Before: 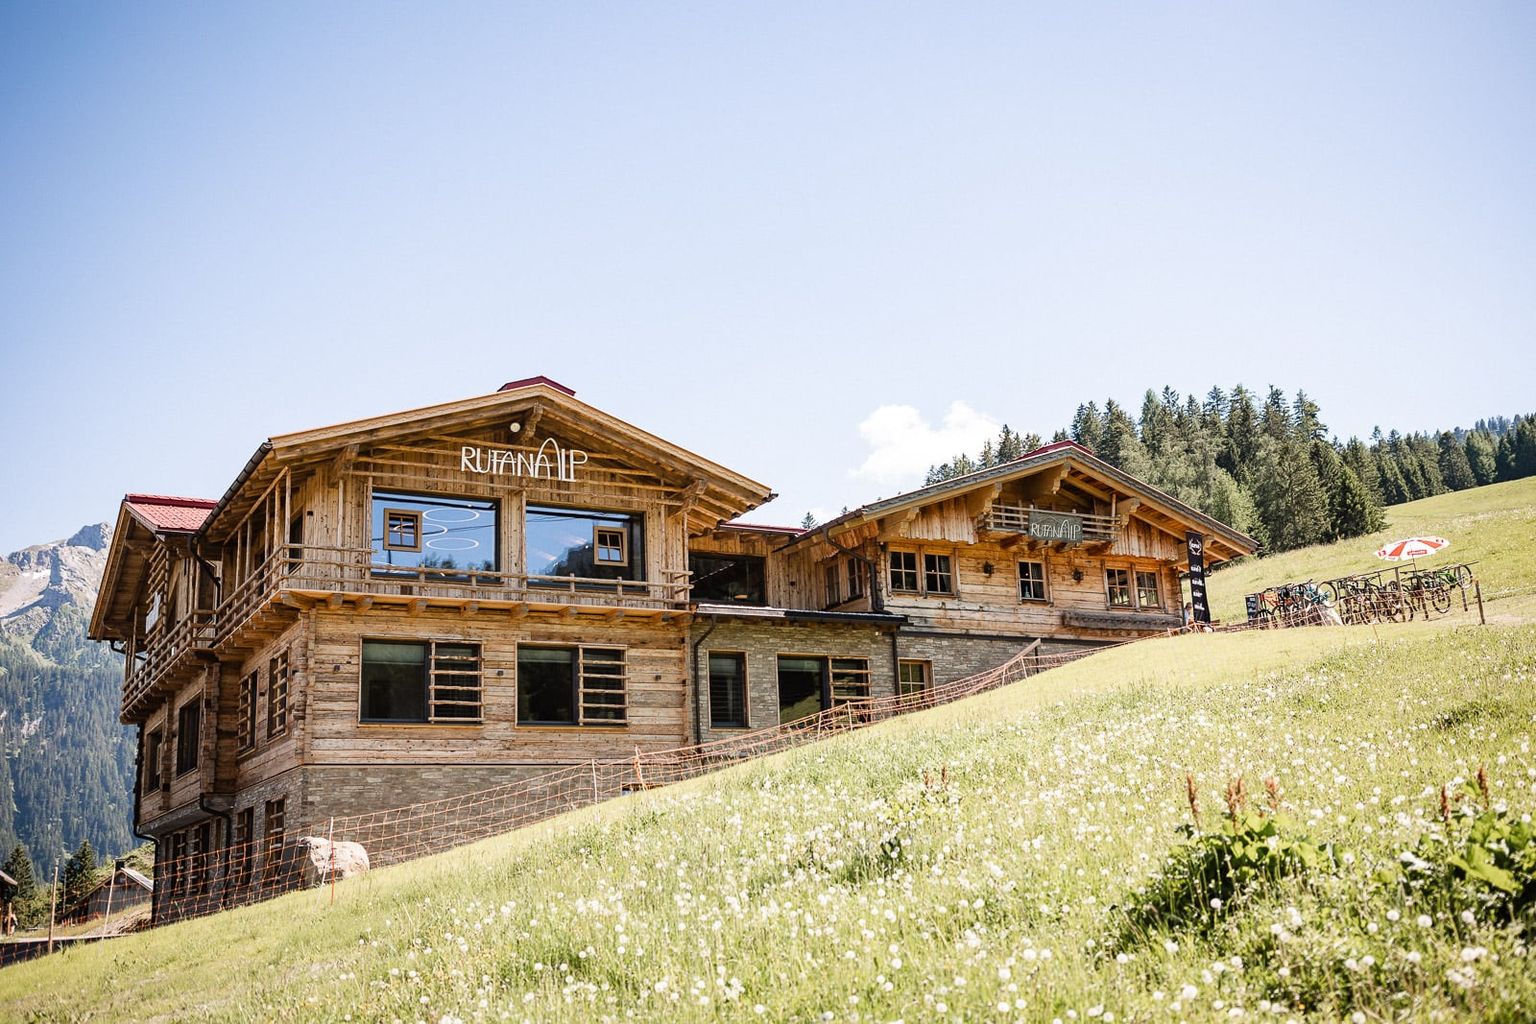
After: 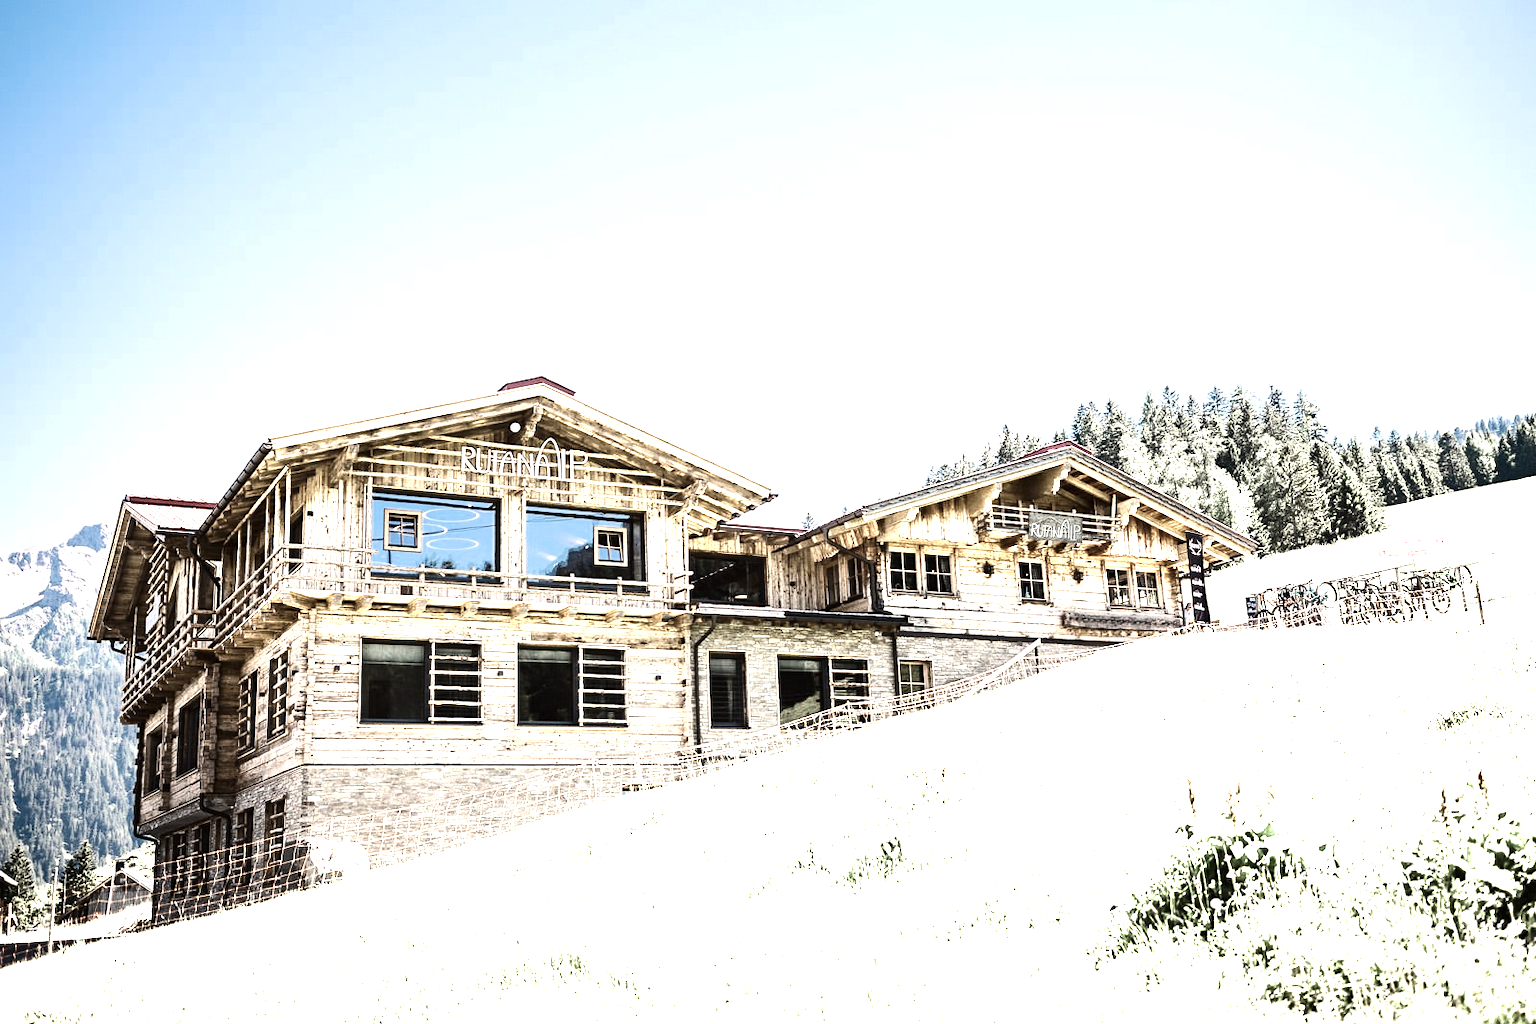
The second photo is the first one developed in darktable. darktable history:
contrast brightness saturation: contrast 0.28
color zones: curves: ch0 [(0.25, 0.667) (0.758, 0.368)]; ch1 [(0.215, 0.245) (0.761, 0.373)]; ch2 [(0.247, 0.554) (0.761, 0.436)]
exposure: black level correction 0, exposure 1.2 EV, compensate exposure bias true, compensate highlight preservation false
